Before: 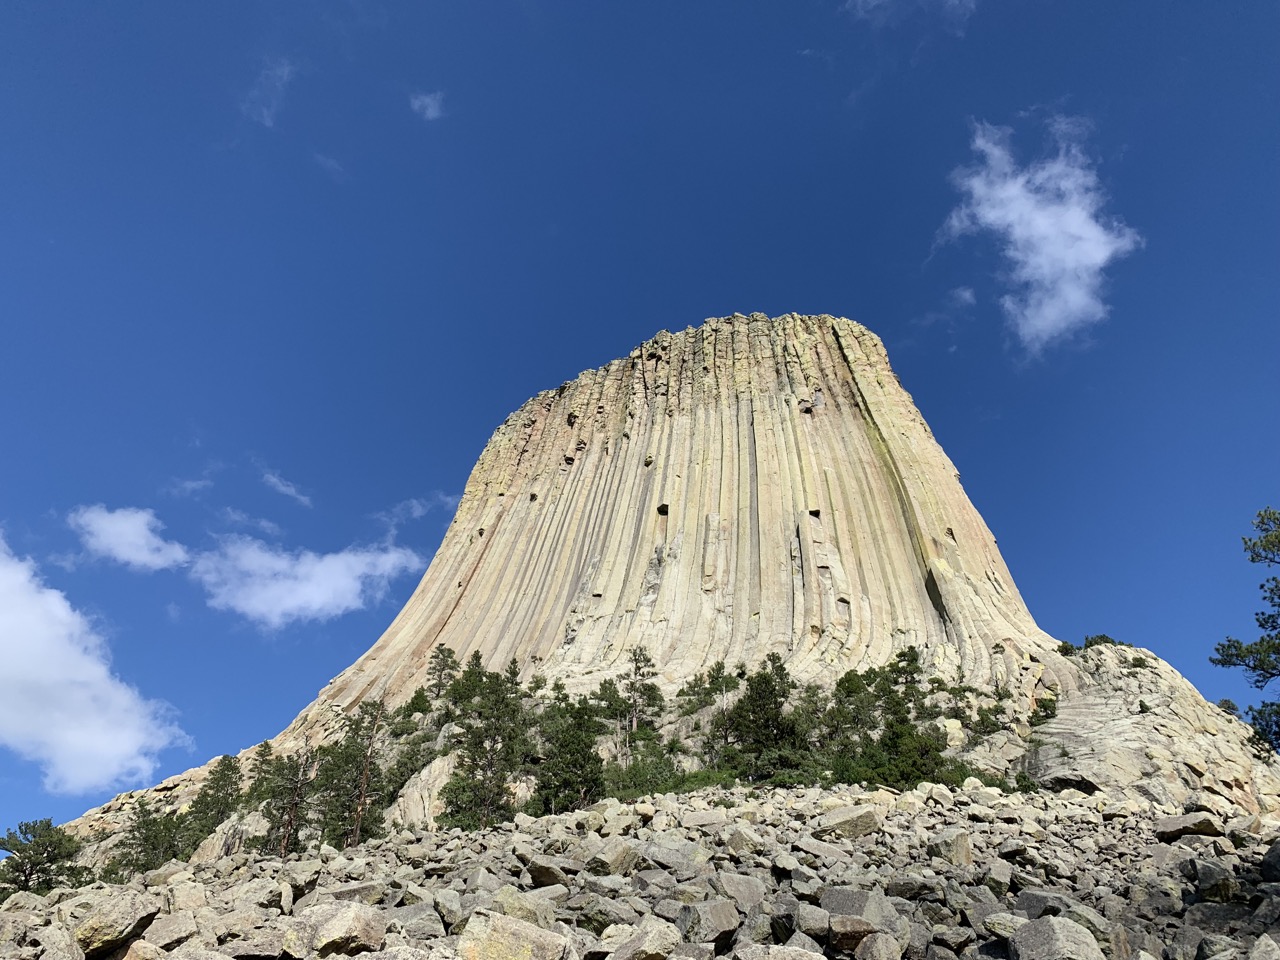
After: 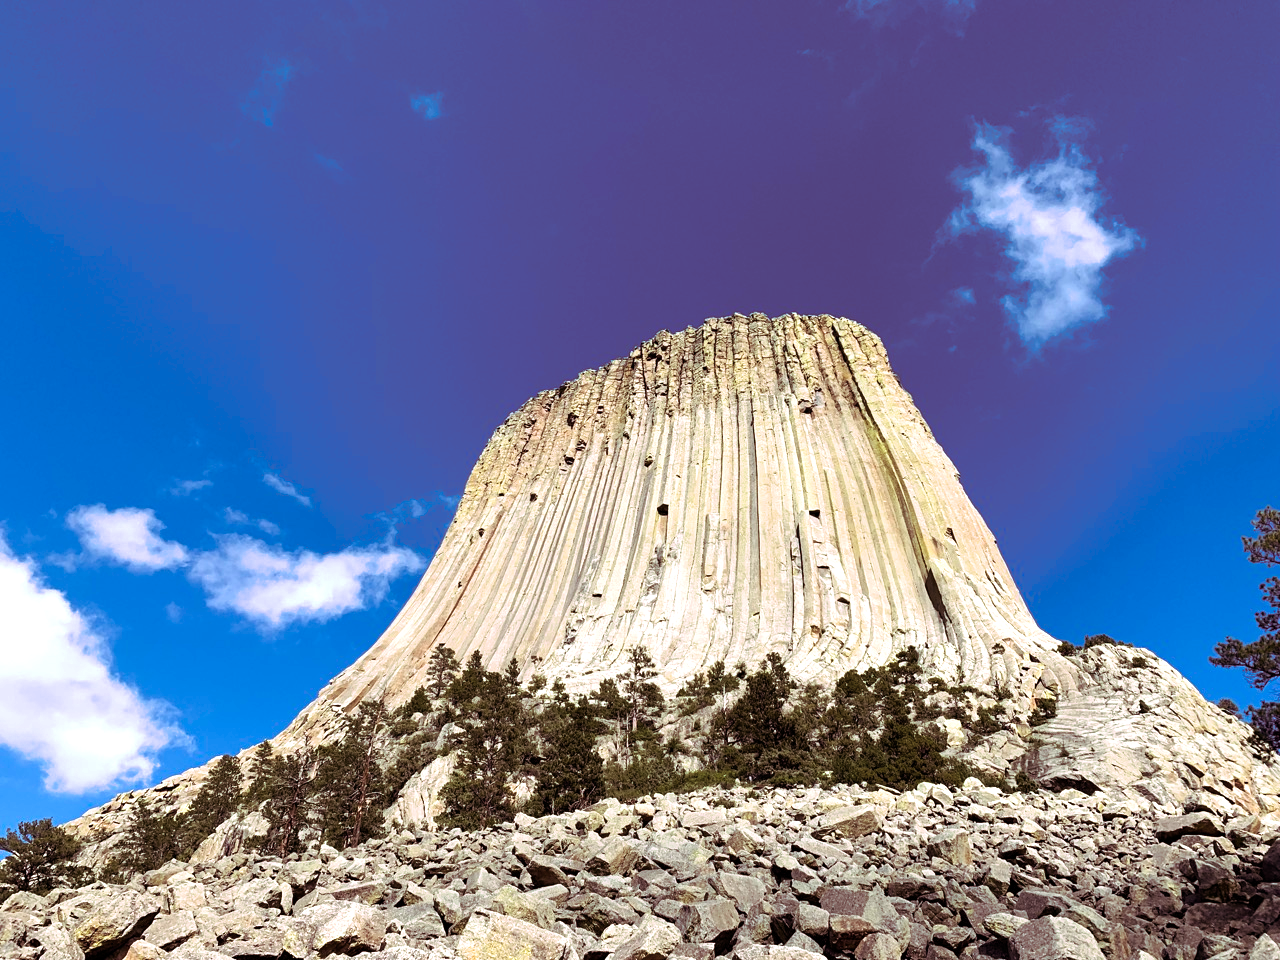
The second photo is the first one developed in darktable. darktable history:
split-toning: highlights › hue 298.8°, highlights › saturation 0.73, compress 41.76%
color balance rgb: perceptual saturation grading › mid-tones 6.33%, perceptual saturation grading › shadows 72.44%, perceptual brilliance grading › highlights 11.59%, contrast 5.05%
